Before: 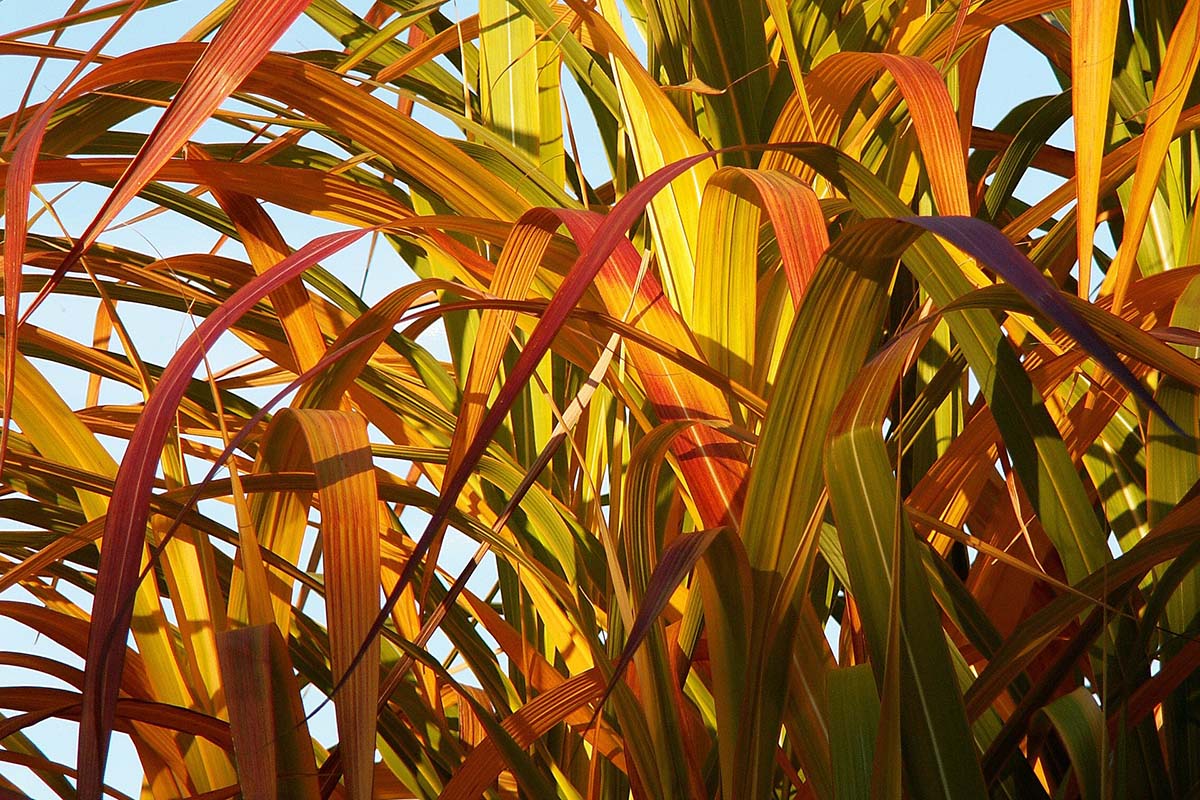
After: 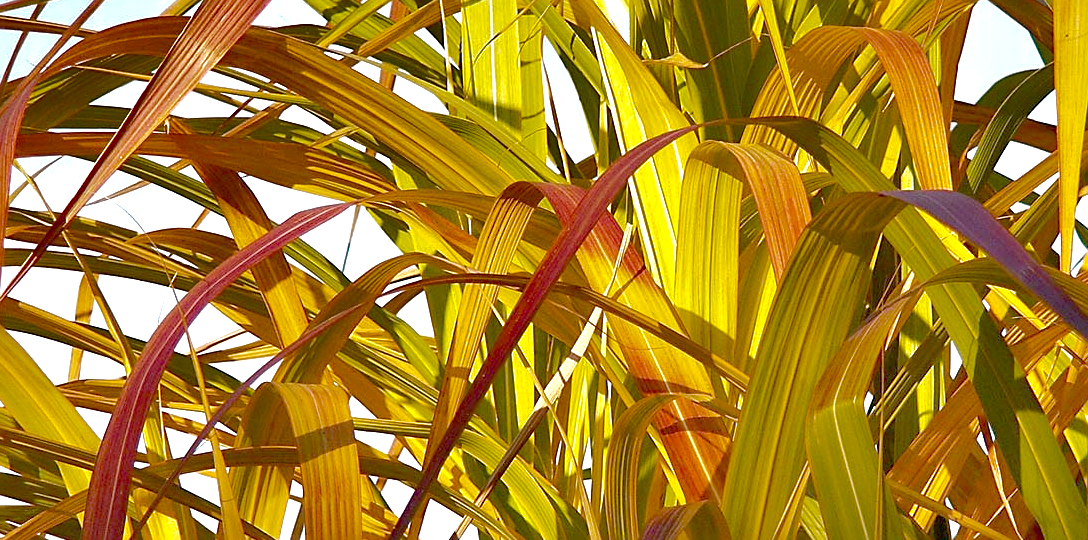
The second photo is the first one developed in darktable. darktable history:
sharpen: on, module defaults
crop: left 1.509%, top 3.452%, right 7.696%, bottom 28.452%
exposure: exposure -0.242 EV
color balance rgb: linear chroma grading › global chroma 50%, perceptual saturation grading › global saturation 2.34%, global vibrance 6.64%, contrast 12.71%
shadows and highlights: radius 171.16, shadows 27, white point adjustment 3.13, highlights -67.95, soften with gaussian
tone curve: curves: ch0 [(0, 0) (0.077, 0.082) (0.765, 0.73) (1, 1)]
contrast equalizer: y [[0.536, 0.565, 0.581, 0.516, 0.52, 0.491], [0.5 ×6], [0.5 ×6], [0 ×6], [0 ×6]]
rgb curve: curves: ch0 [(0, 0) (0.175, 0.154) (0.785, 0.663) (1, 1)]
